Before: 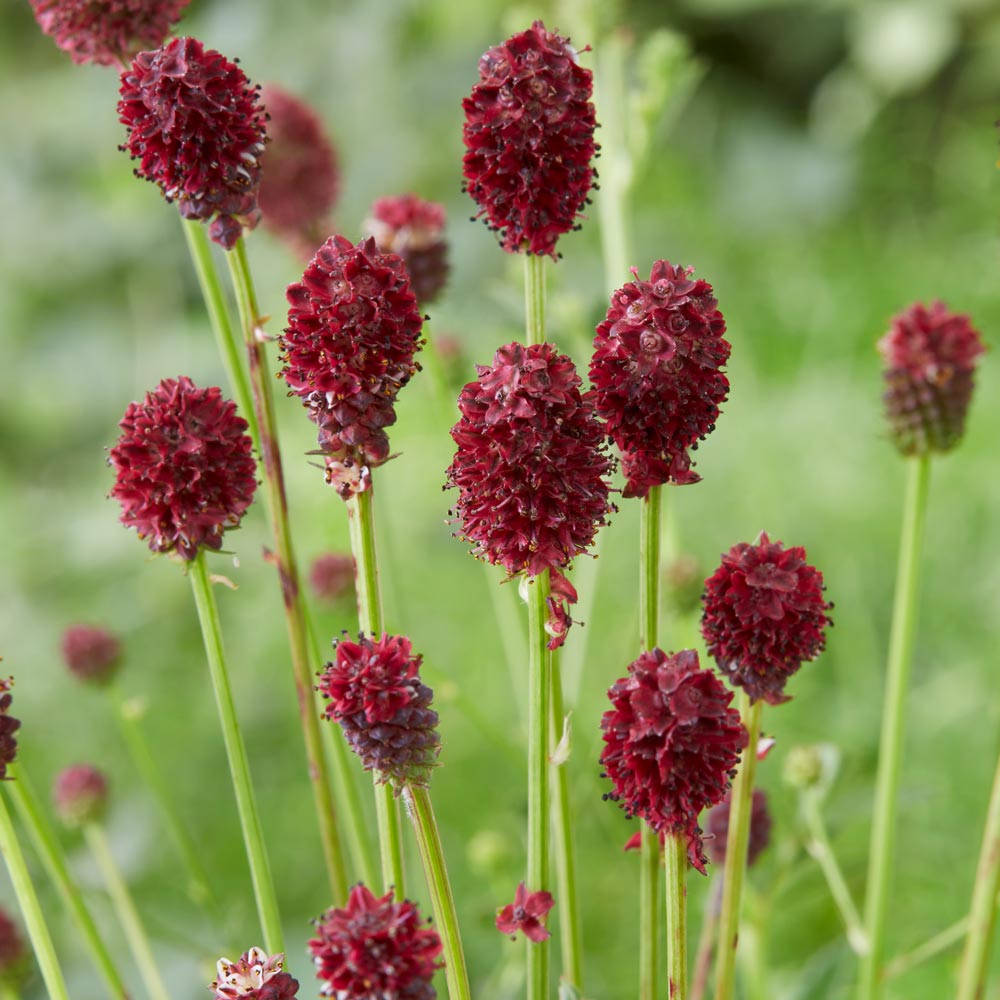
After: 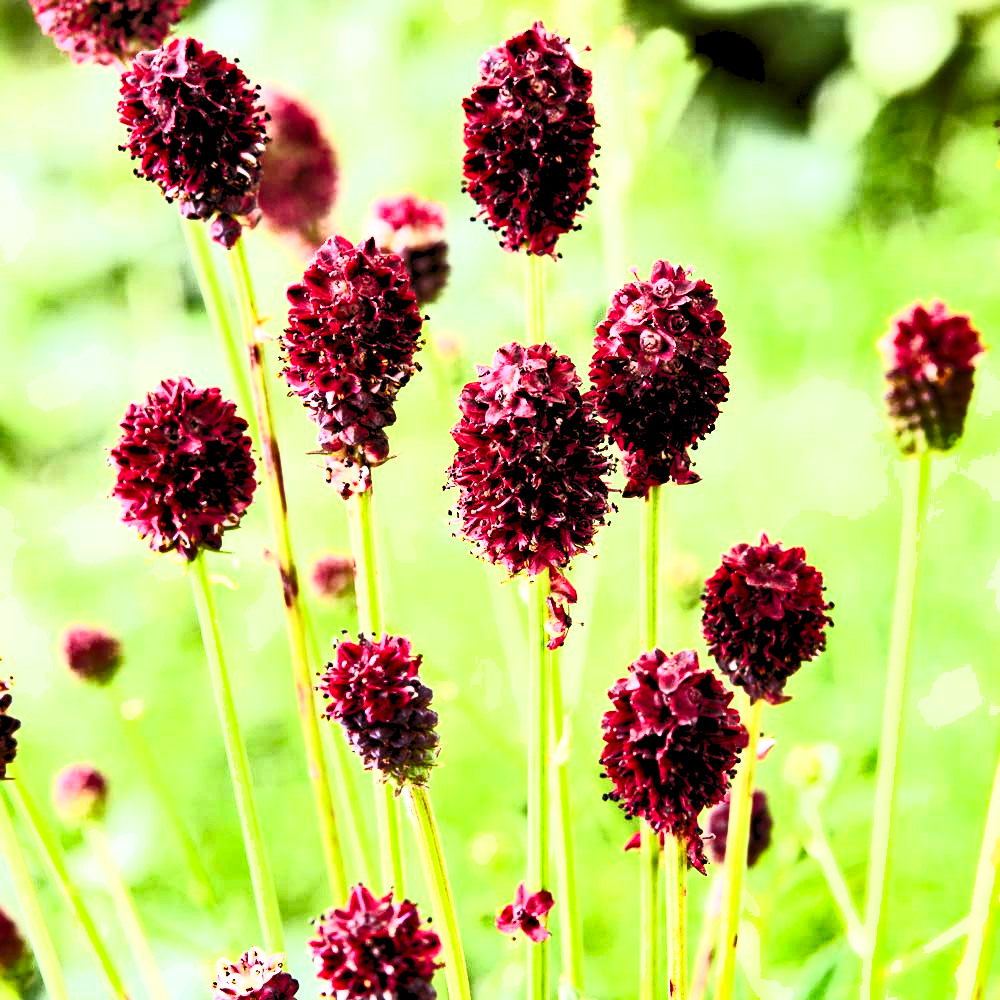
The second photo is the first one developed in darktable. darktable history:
shadows and highlights: shadows 32.45, highlights -46.22, compress 49.88%, soften with gaussian
contrast brightness saturation: contrast 0.635, brightness 0.333, saturation 0.138
color balance rgb: power › chroma 0.235%, power › hue 62.1°, global offset › luminance 0.249%, global offset › hue 168.7°, perceptual saturation grading › global saturation 0.96%
contrast equalizer: y [[0.439, 0.44, 0.442, 0.457, 0.493, 0.498], [0.5 ×6], [0.5 ×6], [0 ×6], [0 ×6]], mix 0.138
levels: levels [0.072, 0.414, 0.976]
haze removal: compatibility mode true, adaptive false
tone curve: curves: ch0 [(0.016, 0.011) (0.084, 0.026) (0.469, 0.508) (0.721, 0.862) (1, 1)], color space Lab, linked channels, preserve colors none
